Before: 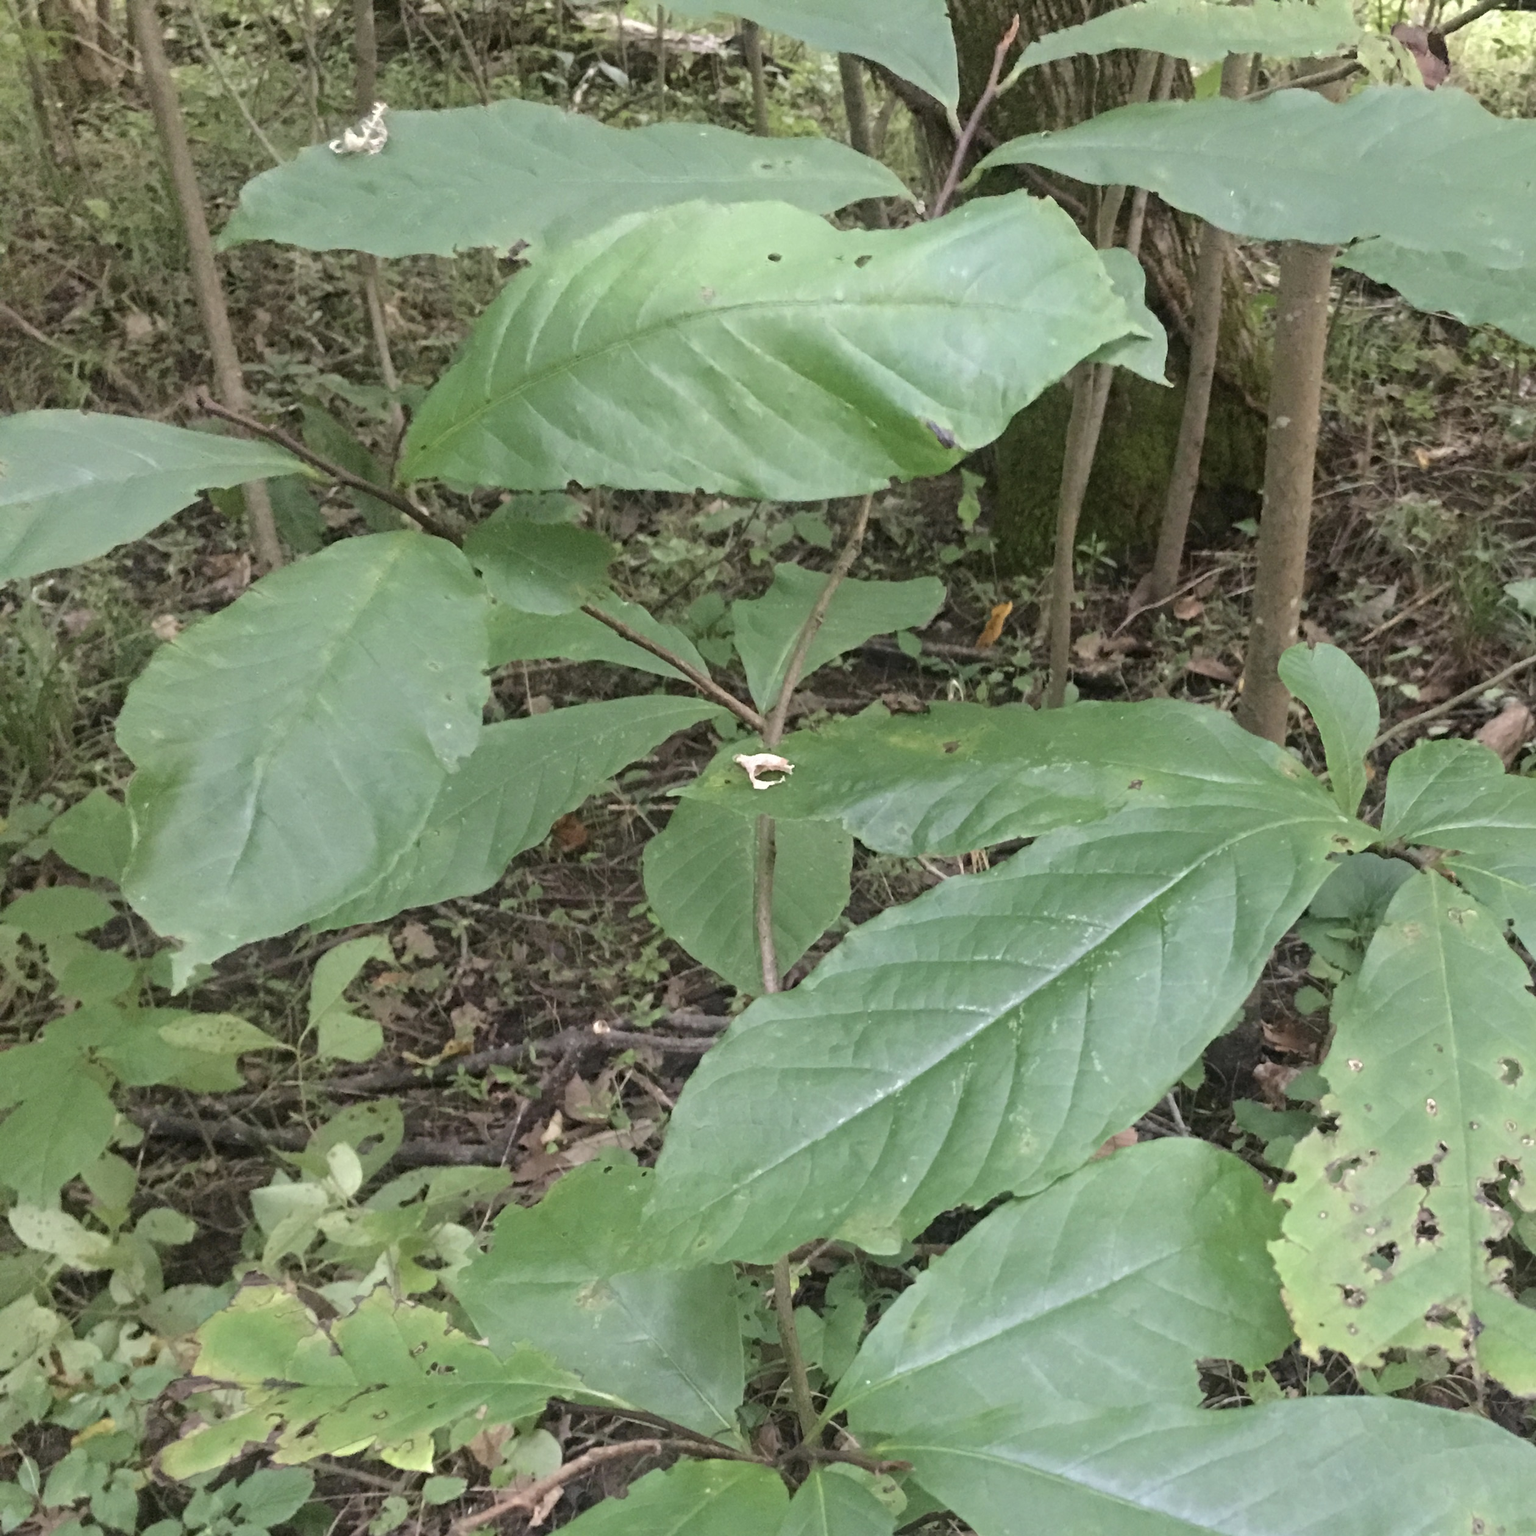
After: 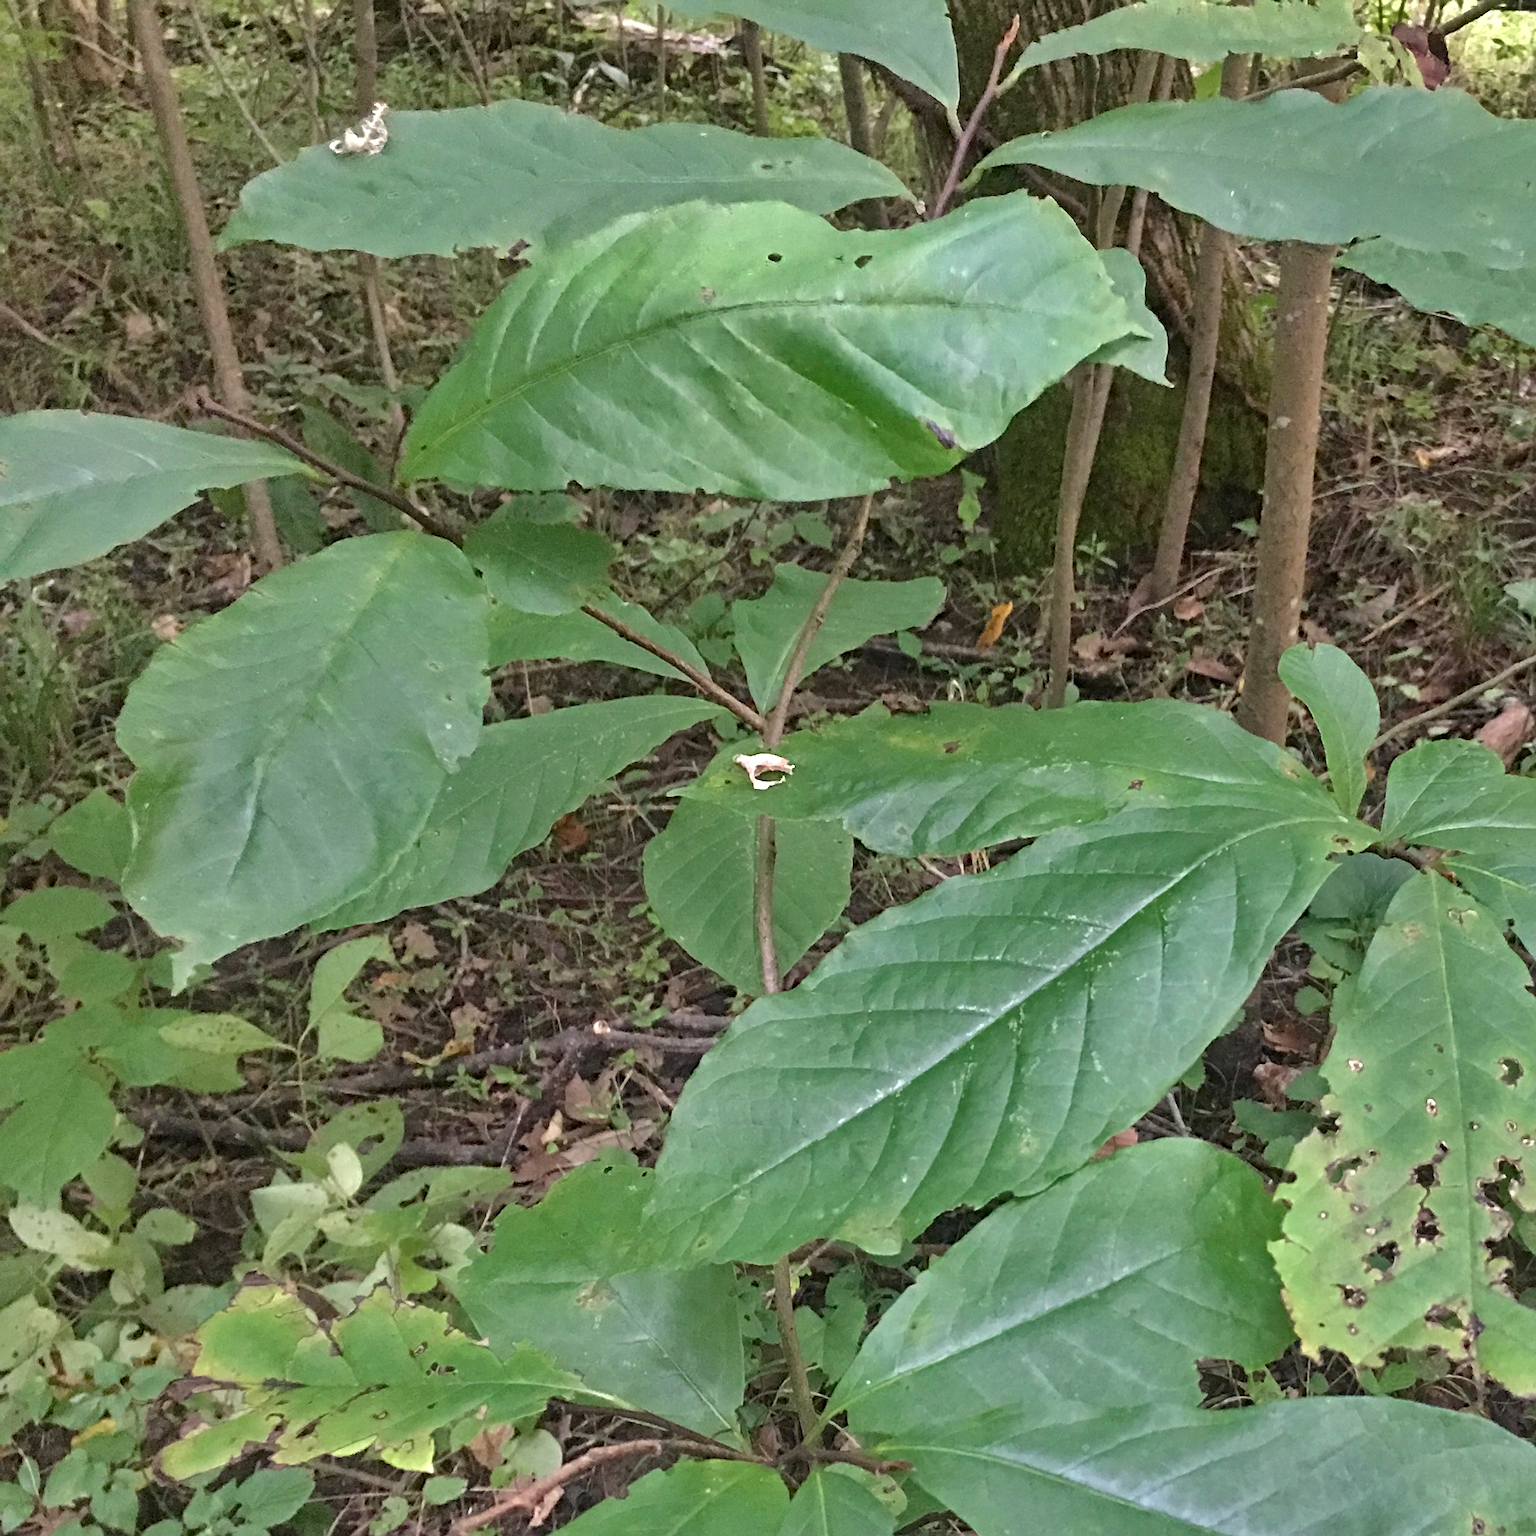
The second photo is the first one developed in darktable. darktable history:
exposure: exposure 0.165 EV, compensate highlight preservation false
shadows and highlights: white point adjustment -3.6, highlights -63.4, soften with gaussian
sharpen: on, module defaults
haze removal: compatibility mode true, adaptive false
